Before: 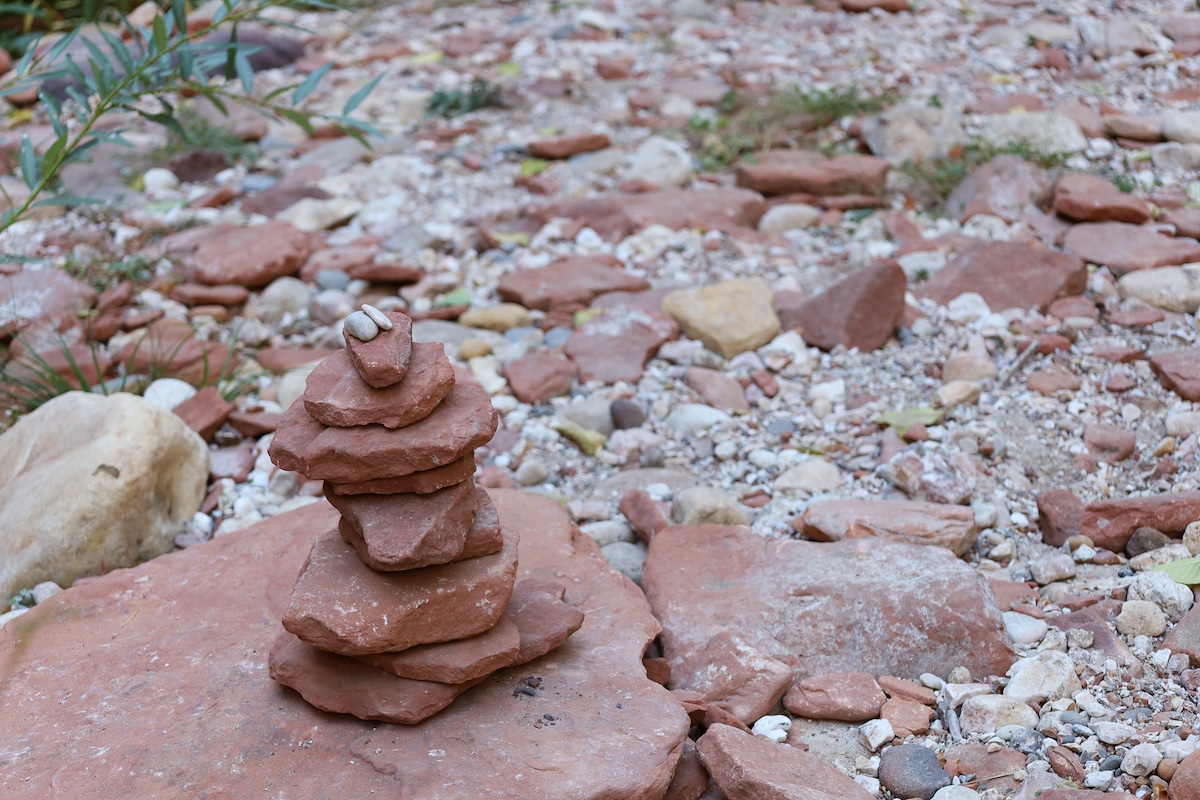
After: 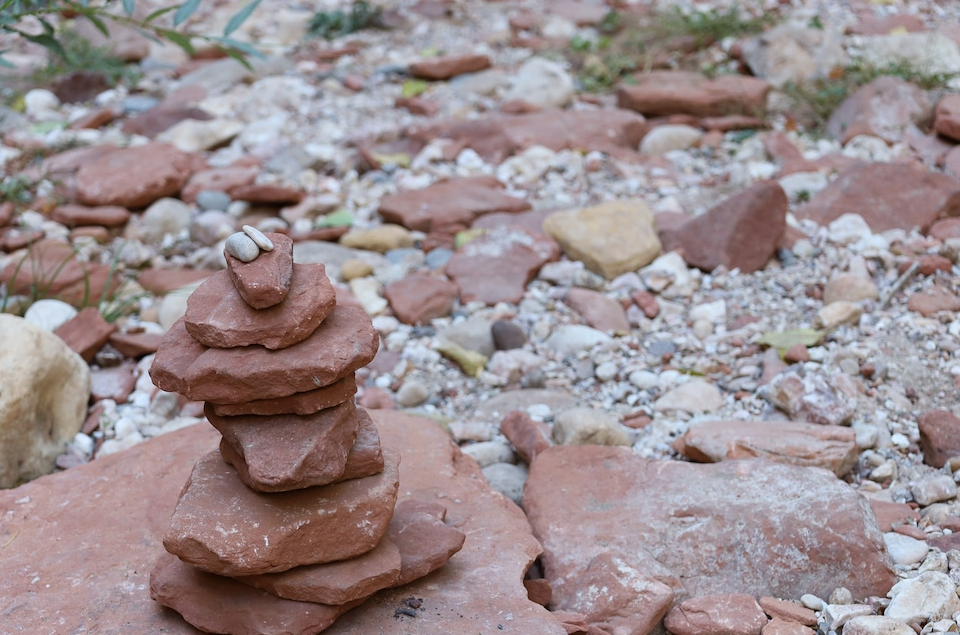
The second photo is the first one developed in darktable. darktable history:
crop and rotate: left 9.983%, top 9.934%, right 9.984%, bottom 10.593%
contrast brightness saturation: contrast 0.008, saturation -0.055
